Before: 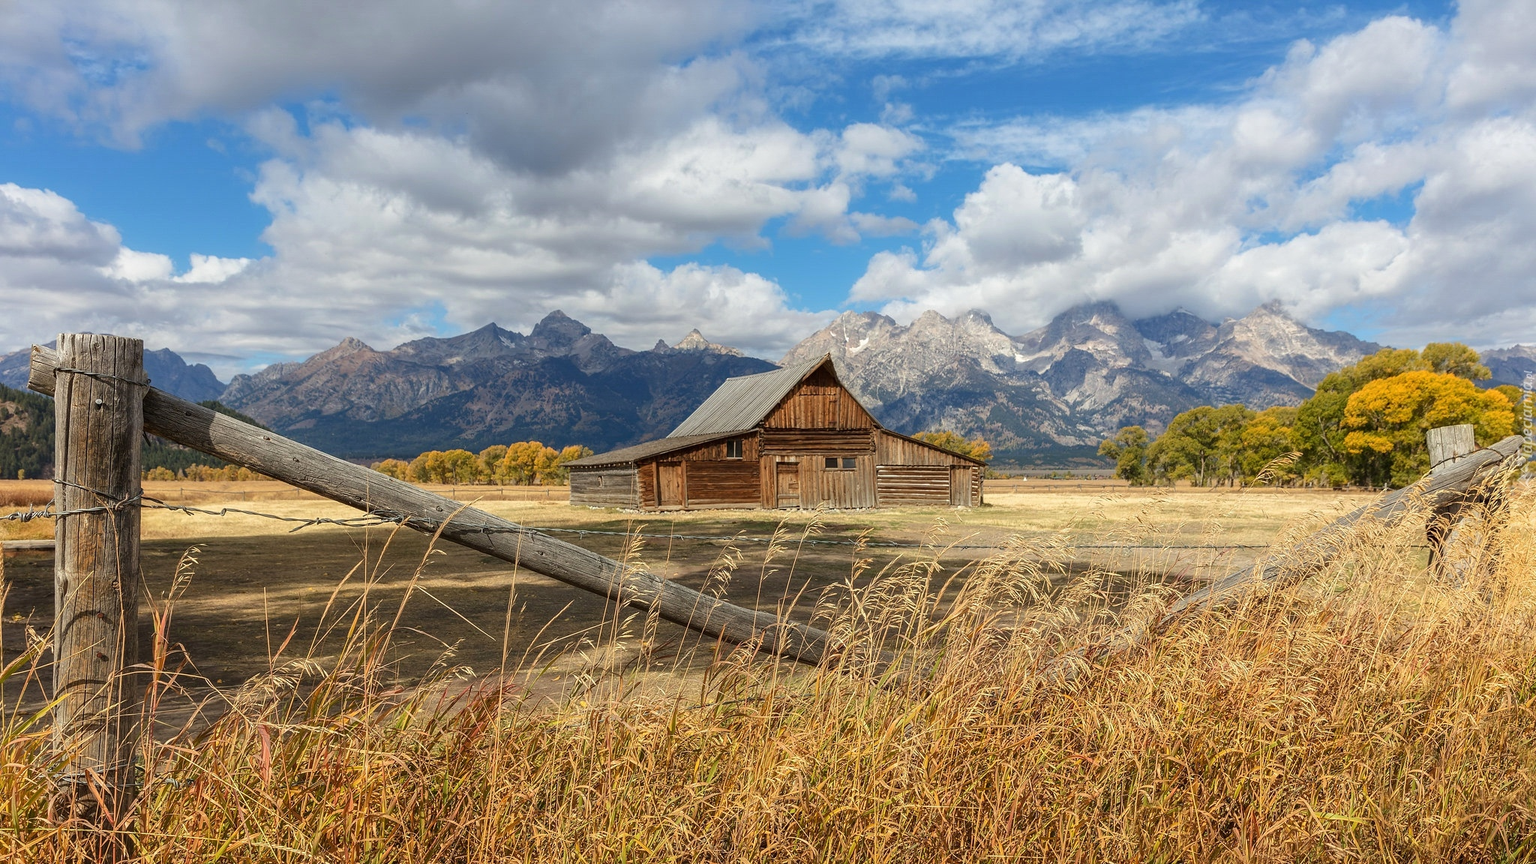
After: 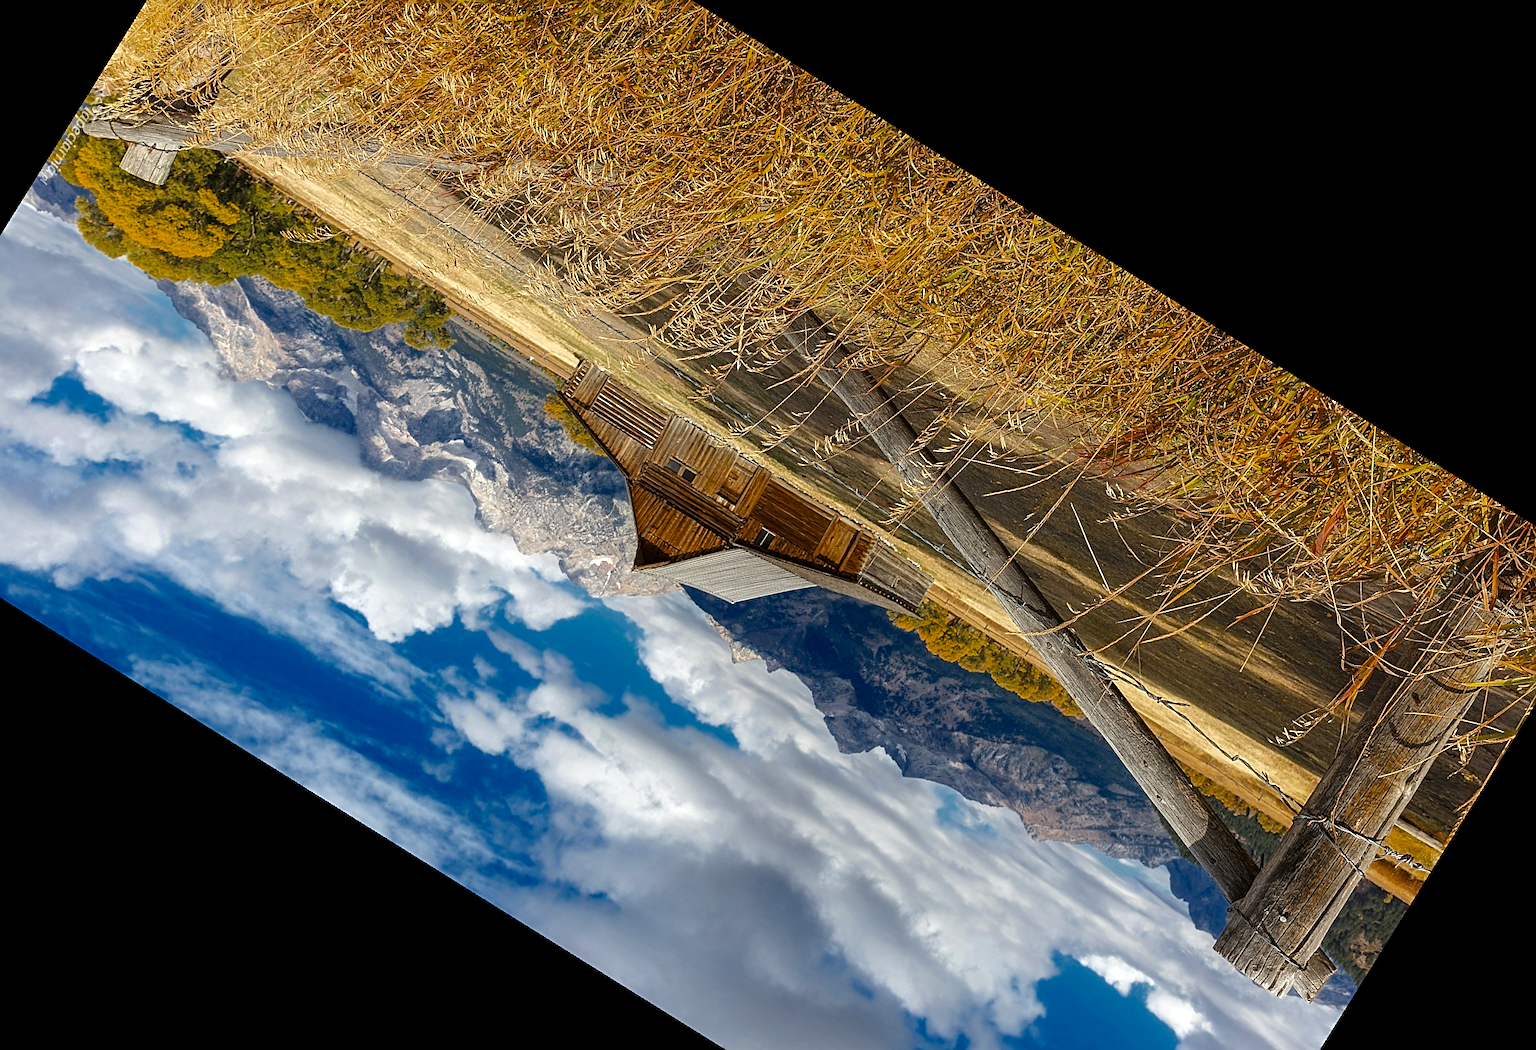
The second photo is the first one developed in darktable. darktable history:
color zones: curves: ch0 [(0, 0.5) (0.125, 0.4) (0.25, 0.5) (0.375, 0.4) (0.5, 0.4) (0.625, 0.35) (0.75, 0.35) (0.875, 0.5)]; ch1 [(0, 0.35) (0.125, 0.45) (0.25, 0.35) (0.375, 0.35) (0.5, 0.35) (0.625, 0.35) (0.75, 0.45) (0.875, 0.35)]; ch2 [(0, 0.6) (0.125, 0.5) (0.25, 0.5) (0.375, 0.6) (0.5, 0.6) (0.625, 0.5) (0.75, 0.5) (0.875, 0.5)]
crop and rotate: angle 148.07°, left 9.117%, top 15.631%, right 4.396%, bottom 16.937%
color balance rgb: power › hue 61.74°, perceptual saturation grading › global saturation 29.761%, global vibrance 6.402%, contrast 12.257%, saturation formula JzAzBz (2021)
shadows and highlights: shadows 24.89, highlights -25.43
sharpen: on, module defaults
